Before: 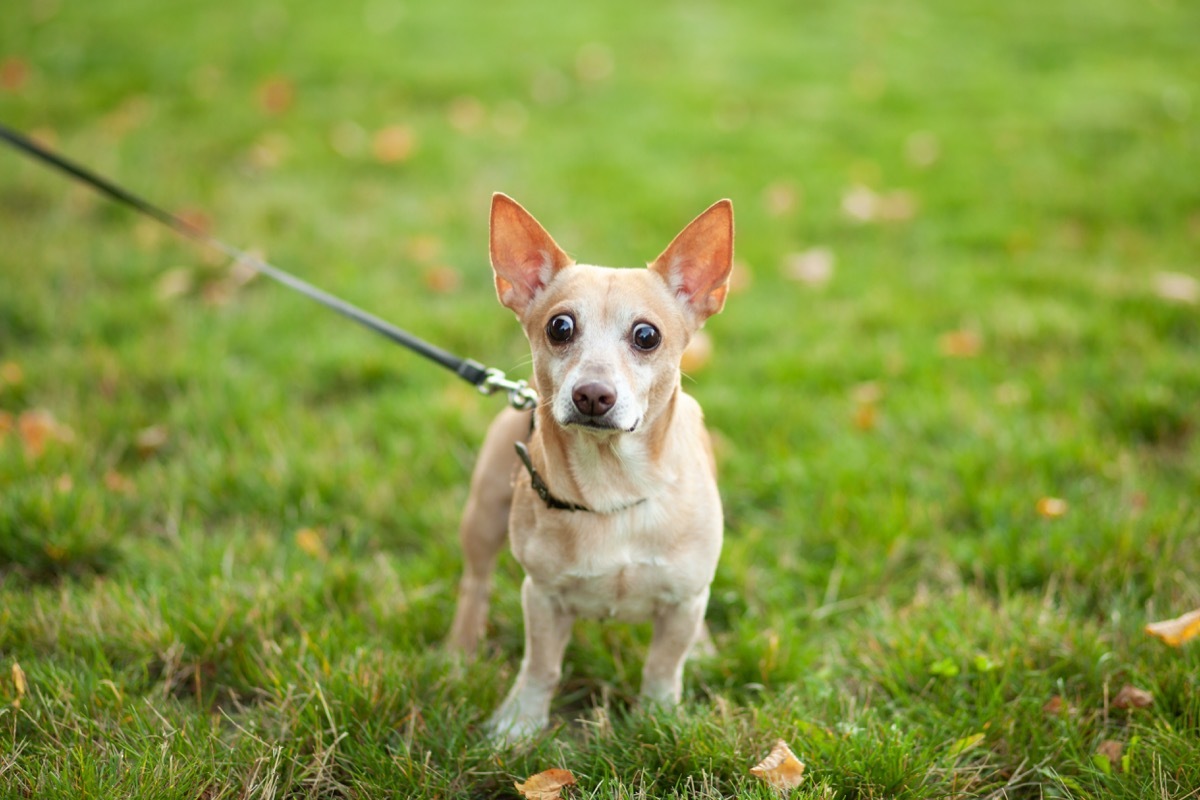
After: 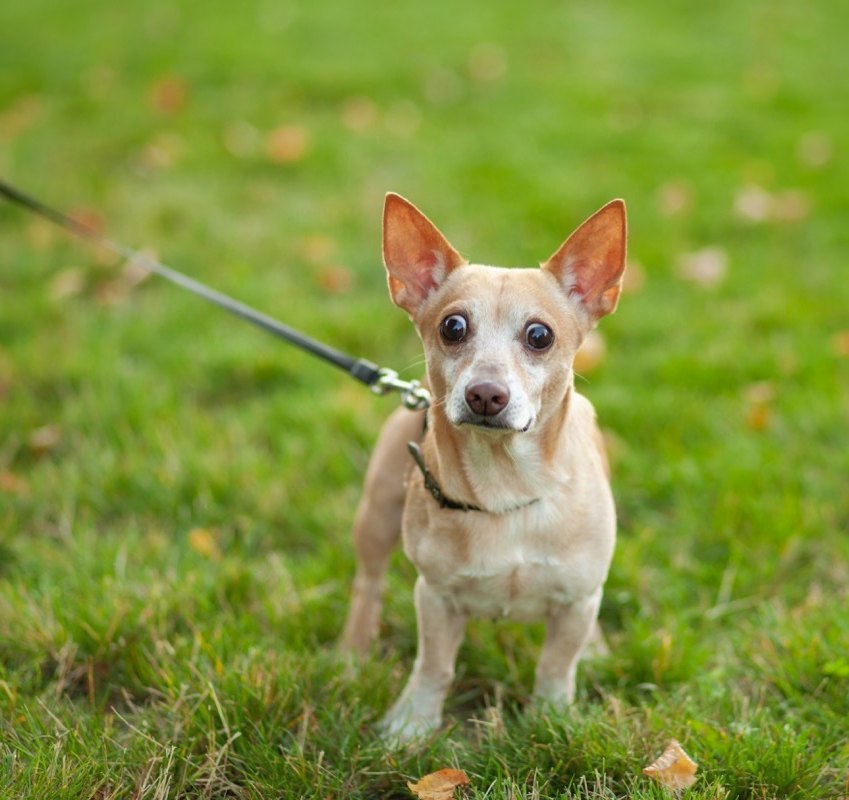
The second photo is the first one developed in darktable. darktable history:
crop and rotate: left 8.953%, right 20.227%
shadows and highlights: shadows 40.04, highlights -60.02
